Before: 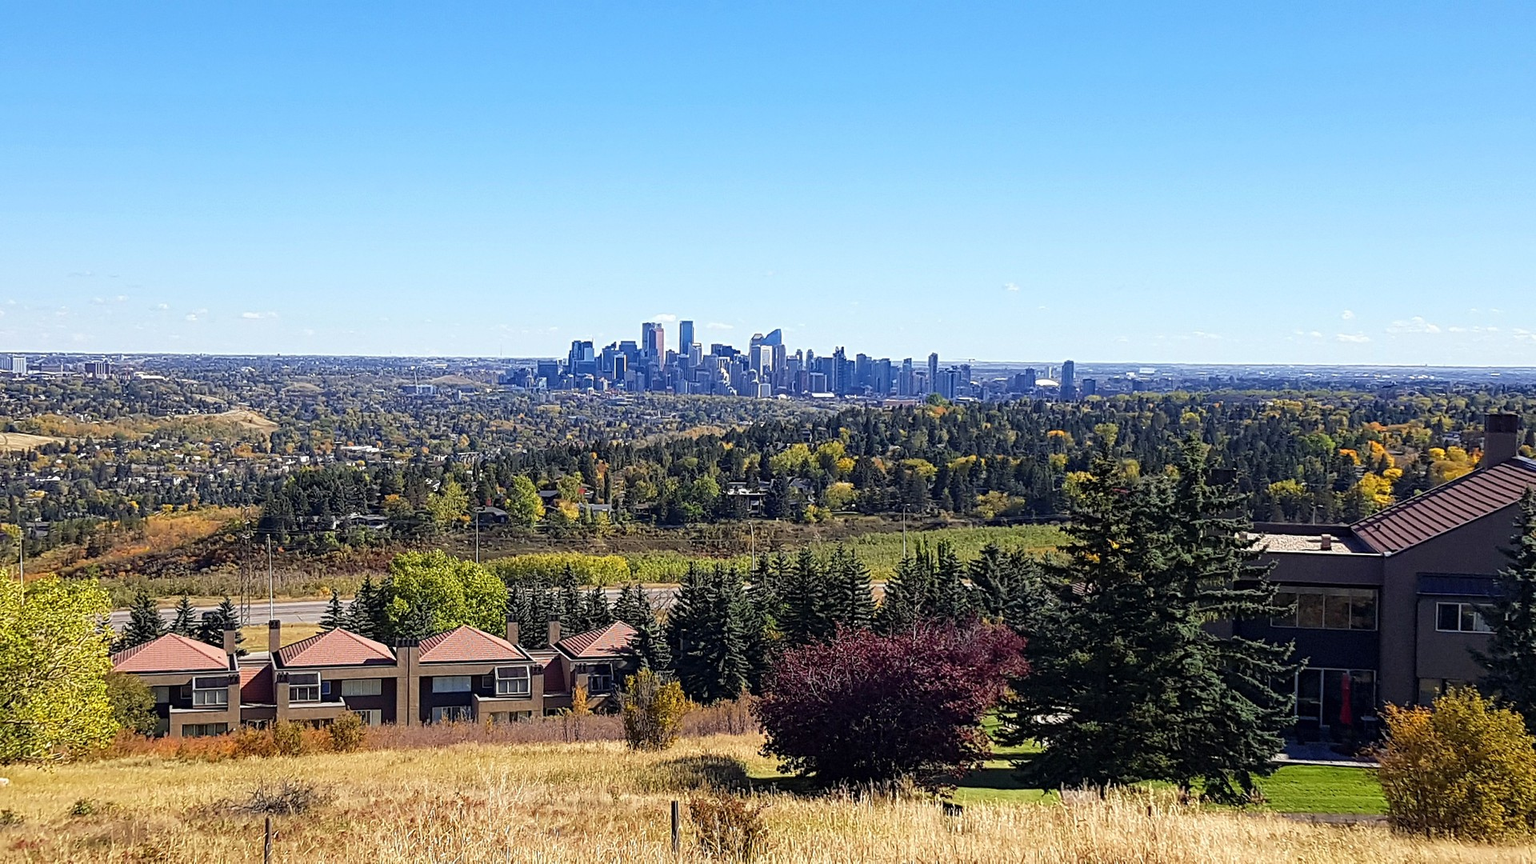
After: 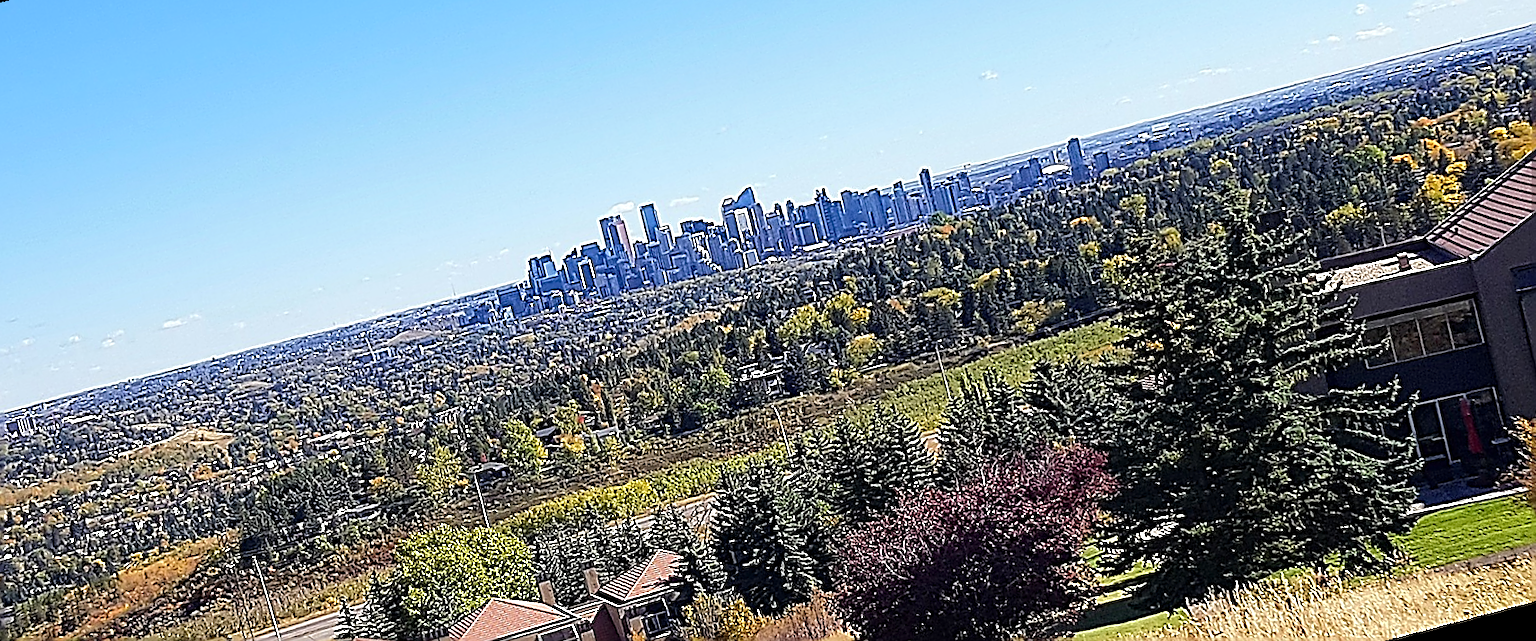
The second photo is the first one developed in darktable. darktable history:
sharpen: amount 2
base curve: curves: ch0 [(0, 0) (0.262, 0.32) (0.722, 0.705) (1, 1)]
rotate and perspective: rotation -14.8°, crop left 0.1, crop right 0.903, crop top 0.25, crop bottom 0.748
crop and rotate: top 6.25%
